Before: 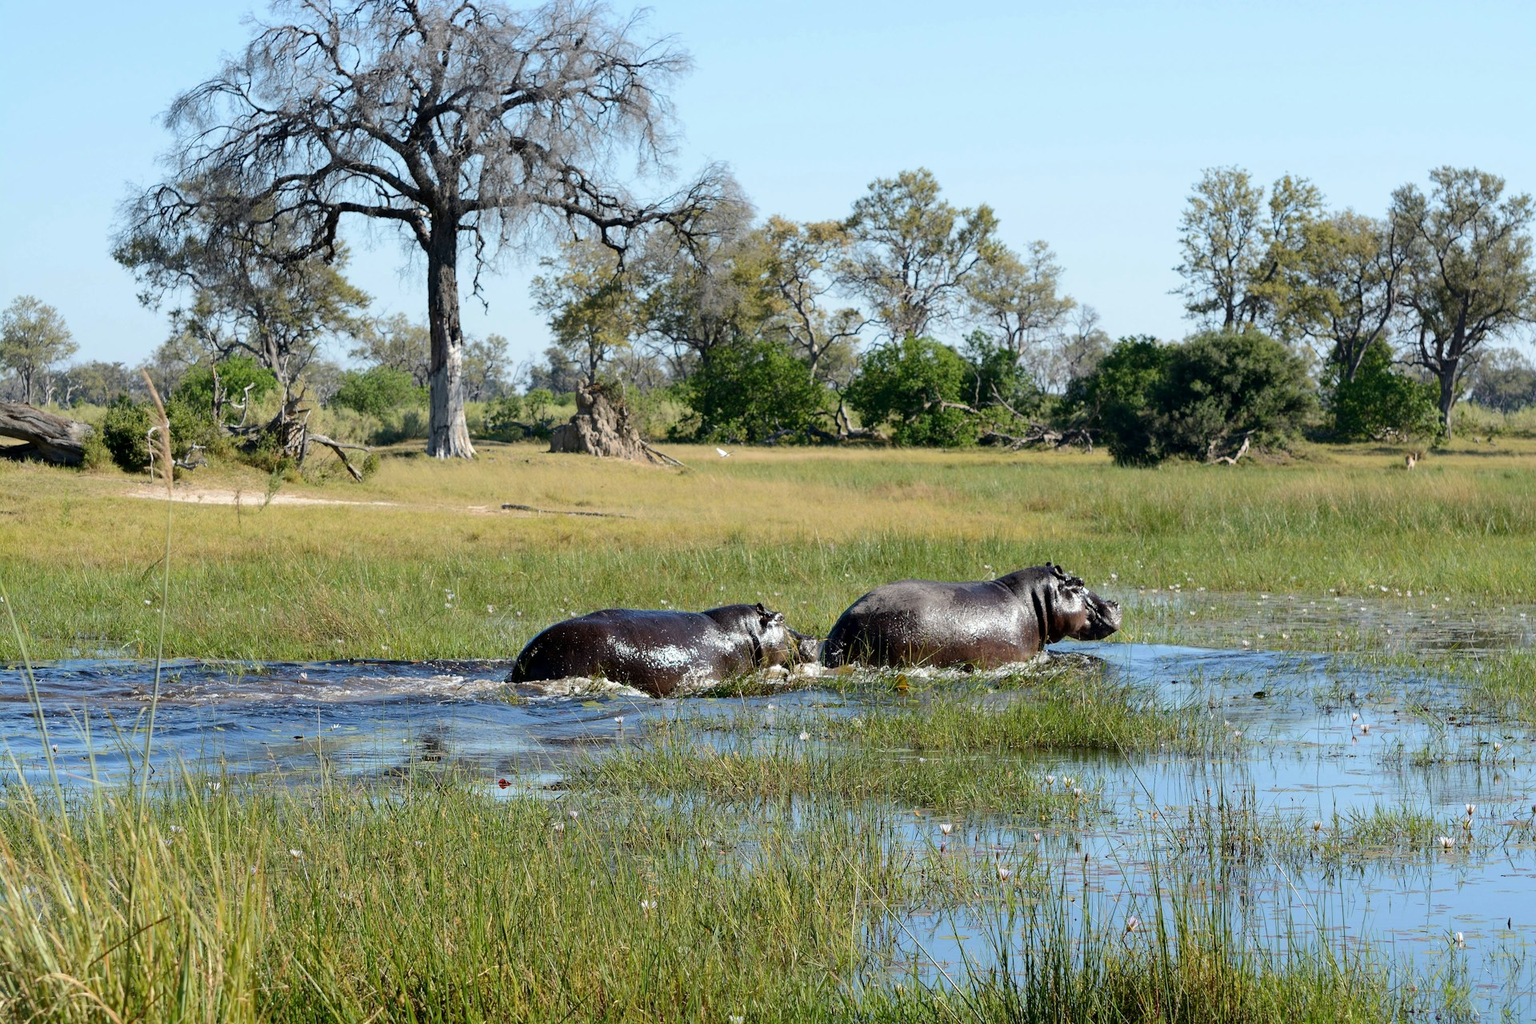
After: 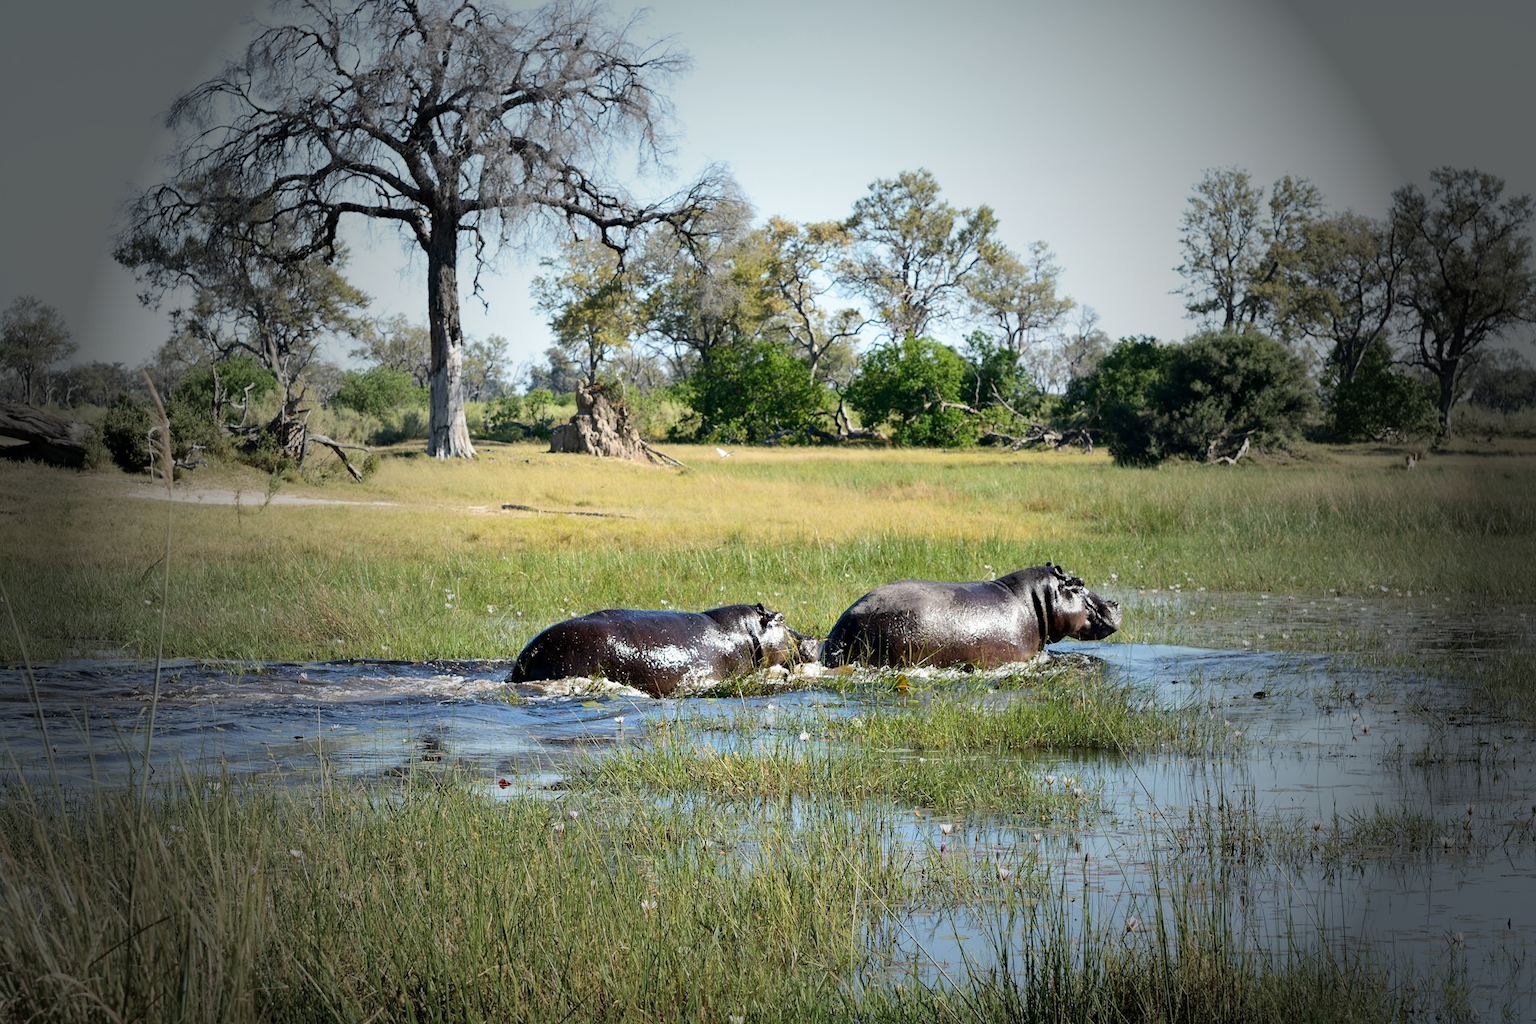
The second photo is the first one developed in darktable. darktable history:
vignetting: fall-off start 32.84%, fall-off radius 64.56%, brightness -0.878, width/height ratio 0.951
base curve: curves: ch0 [(0, 0) (0.688, 0.865) (1, 1)], preserve colors none
